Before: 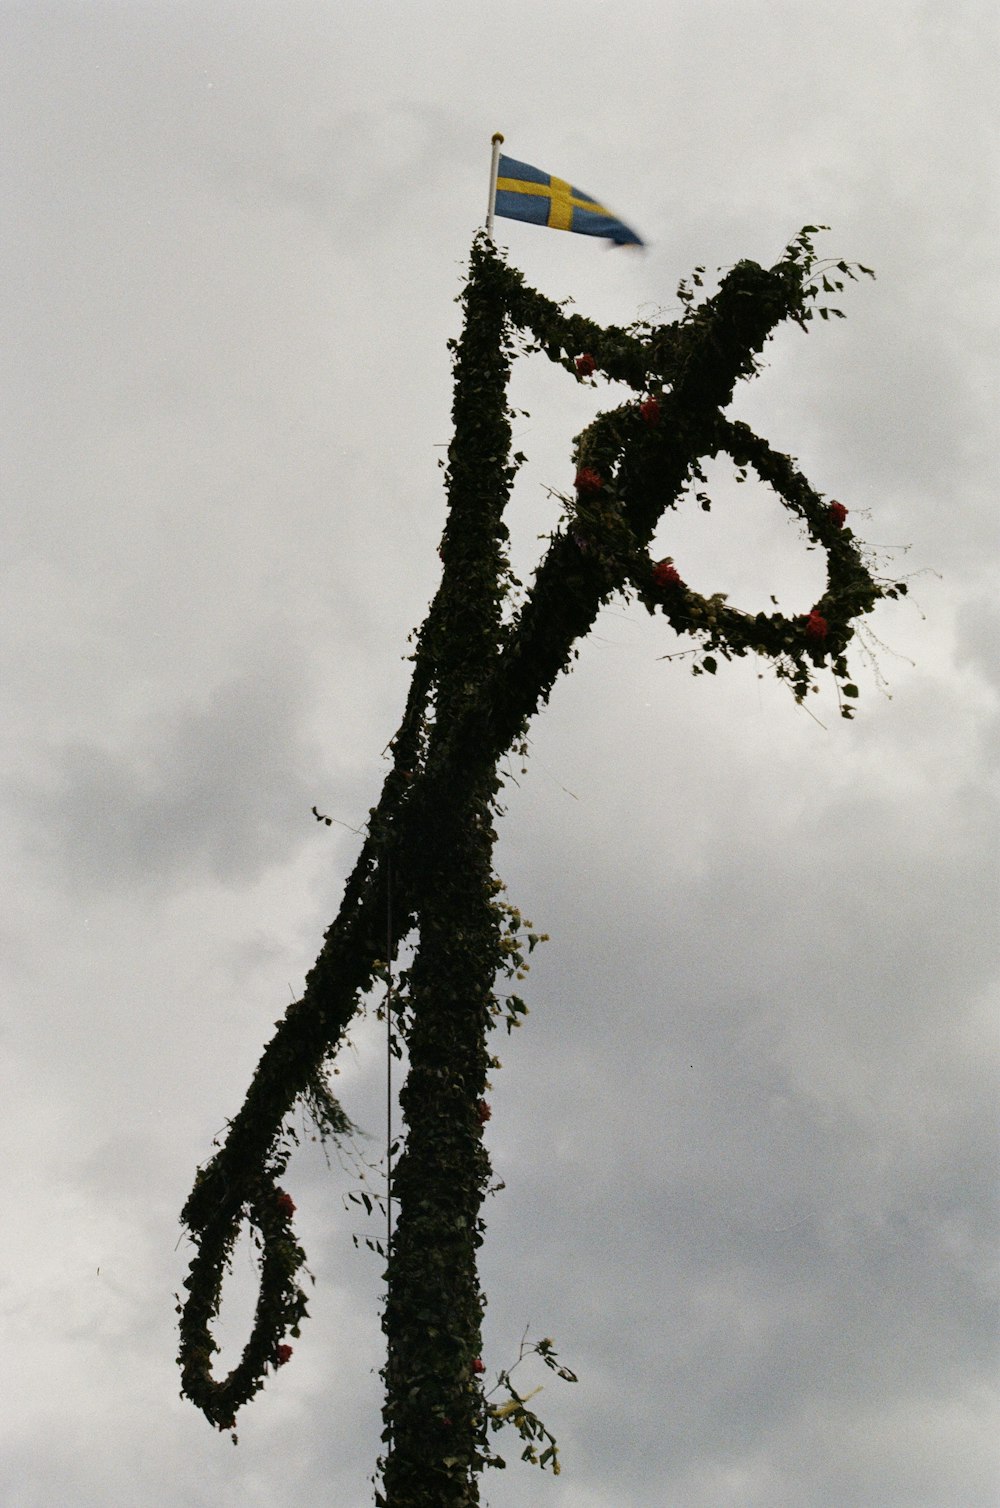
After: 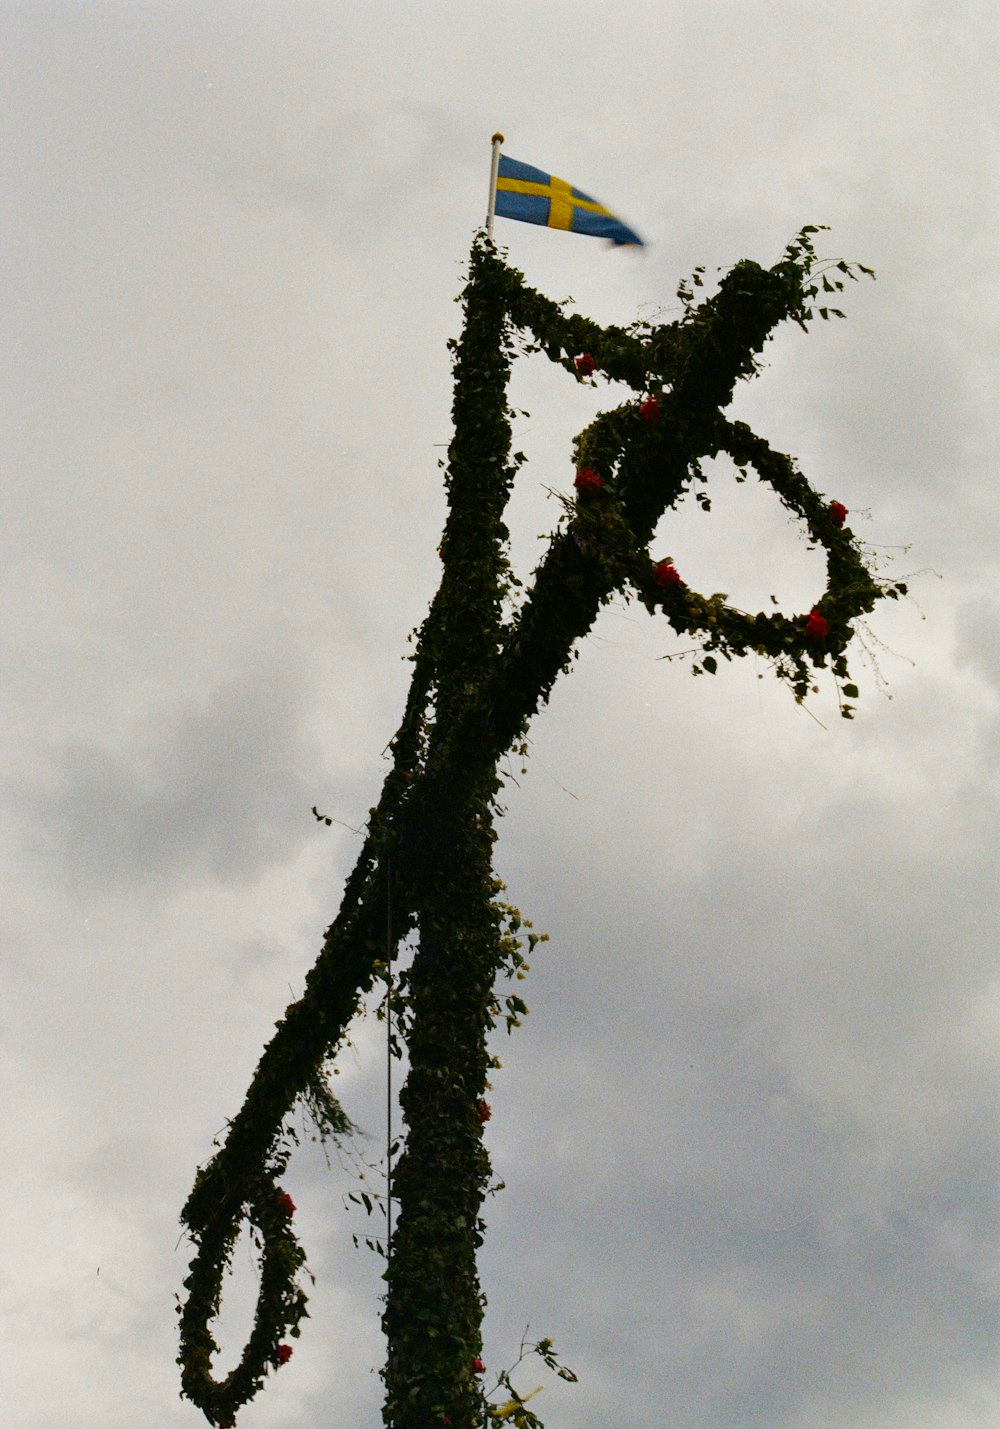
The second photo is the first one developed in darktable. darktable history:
crop and rotate: top 0.004%, bottom 5.197%
contrast brightness saturation: saturation 0.518
